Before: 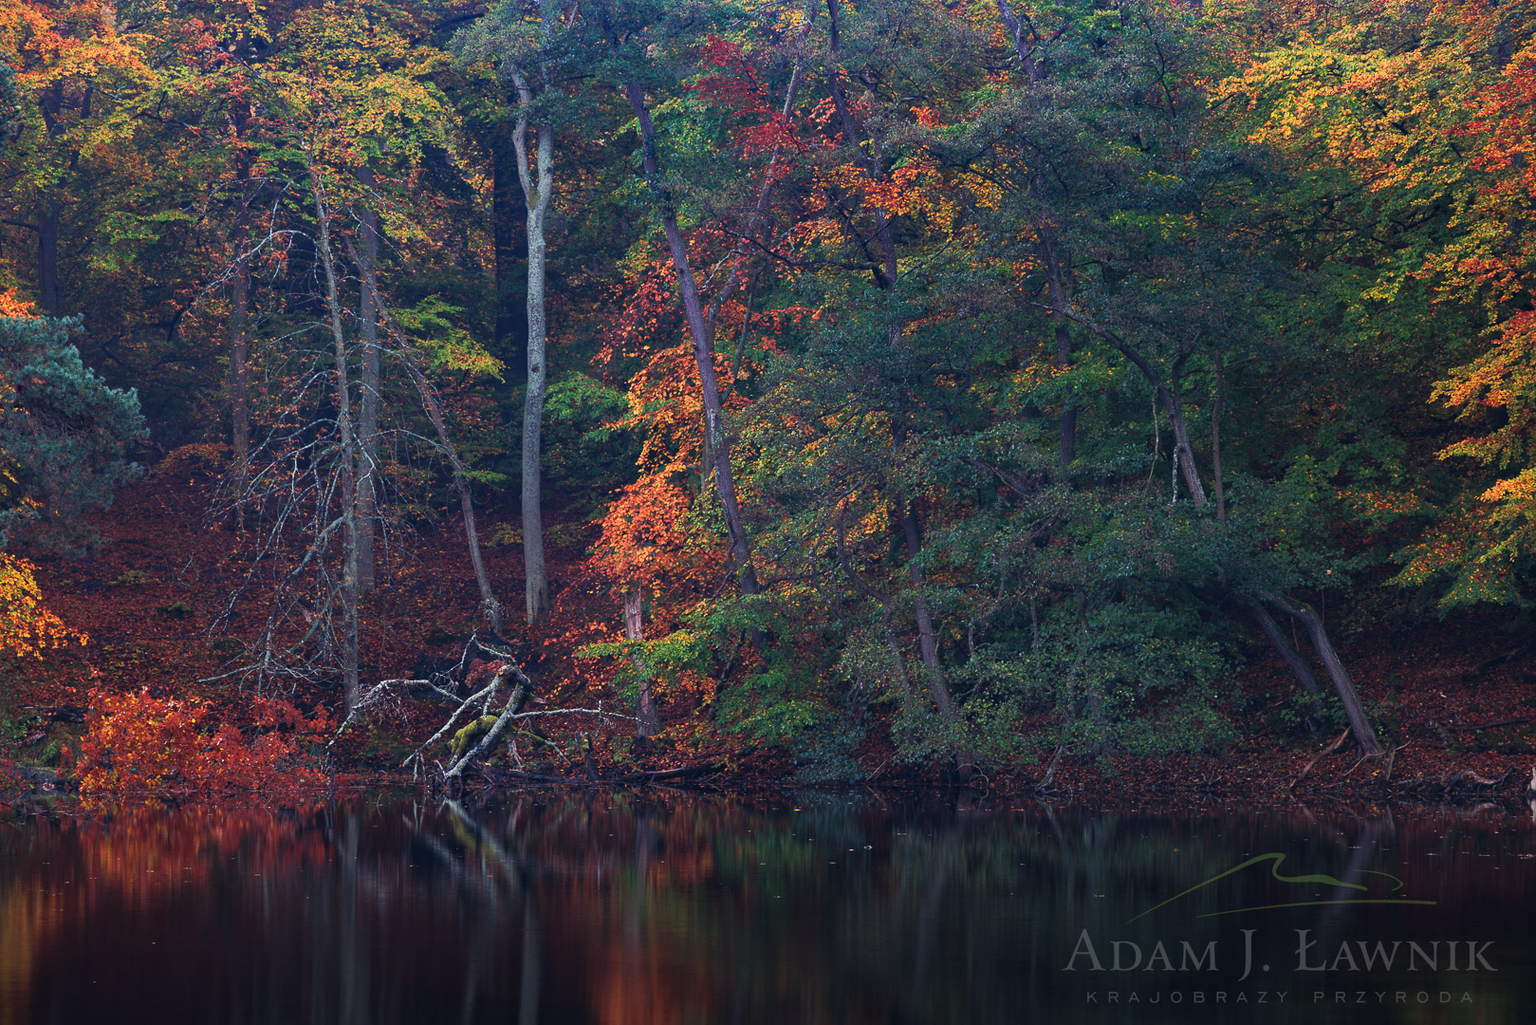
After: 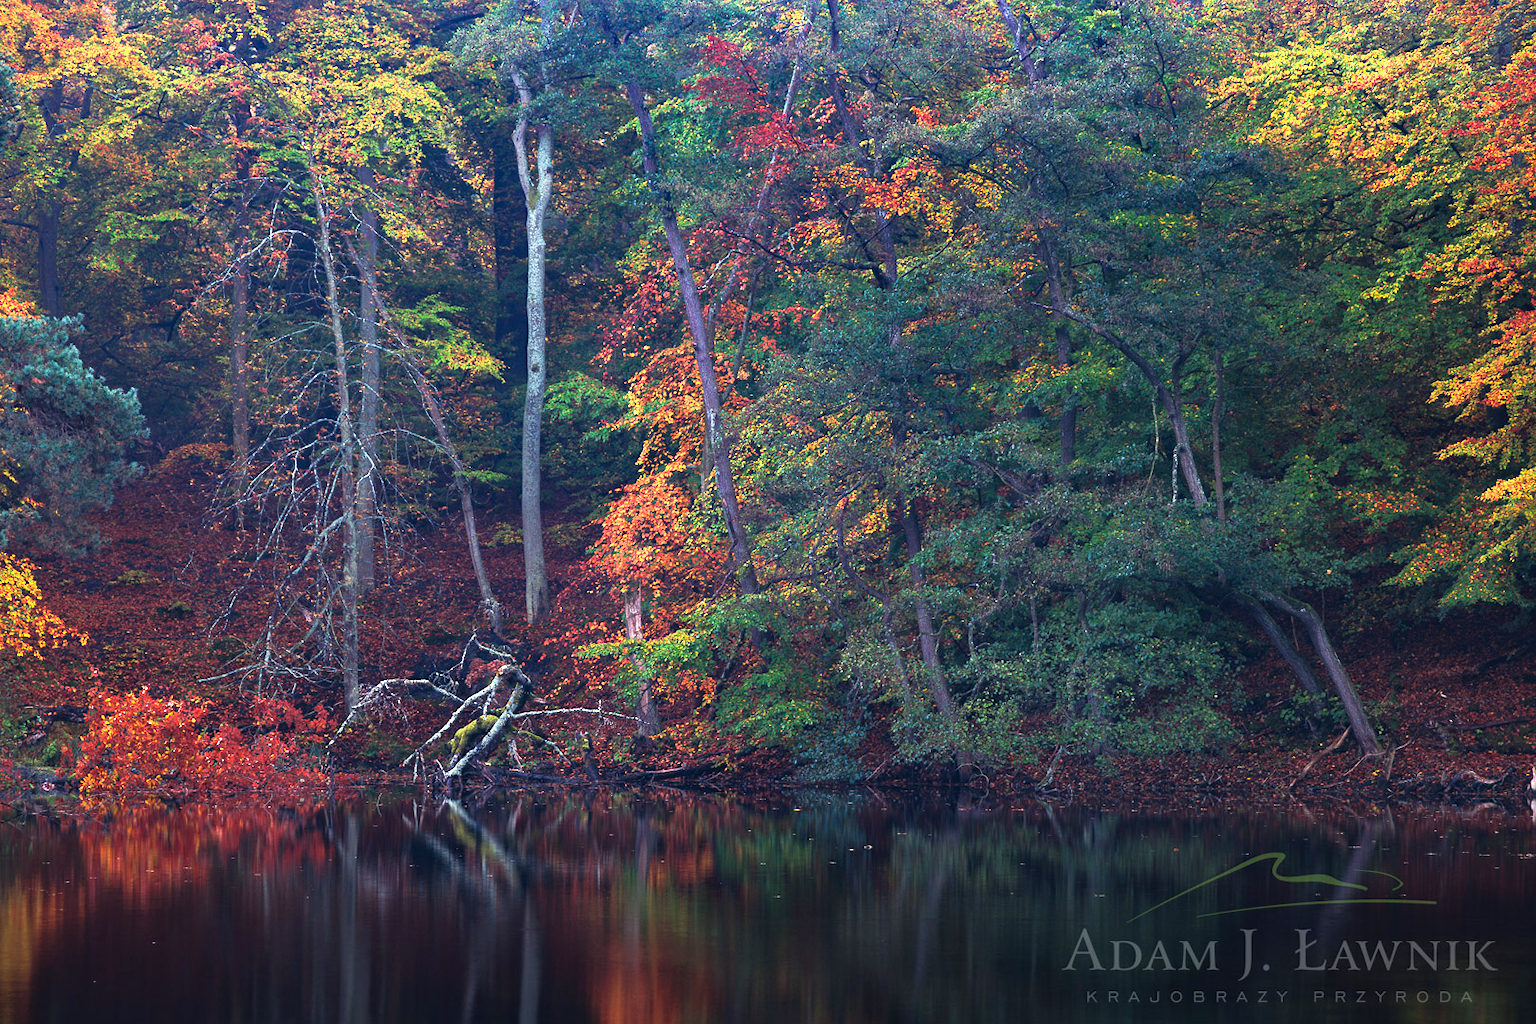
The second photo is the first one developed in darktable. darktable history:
white balance: red 0.978, blue 0.999
levels: levels [0, 0.374, 0.749]
